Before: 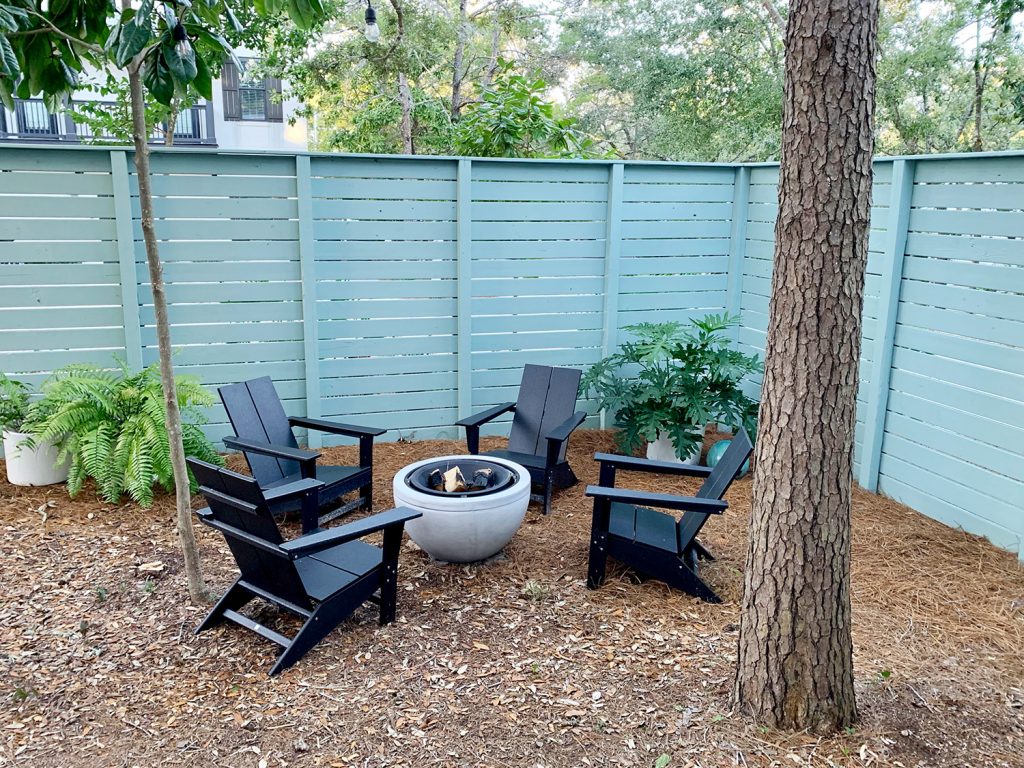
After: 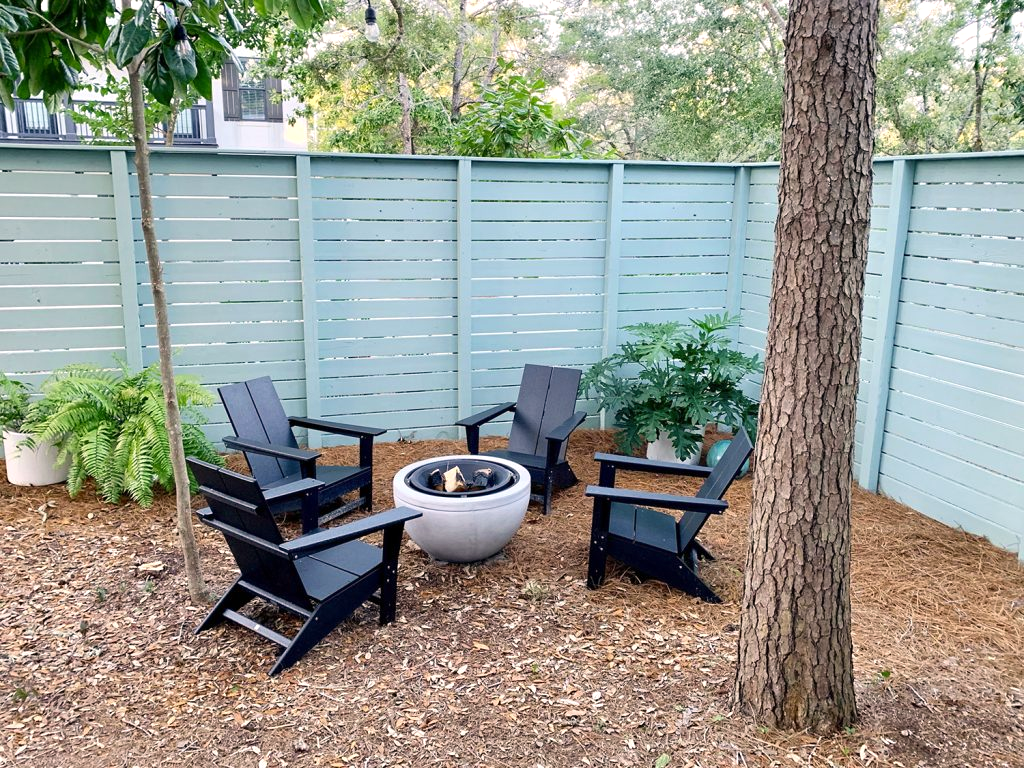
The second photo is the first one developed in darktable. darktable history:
exposure: exposure 0.202 EV, compensate highlight preservation false
color correction: highlights a* 5.87, highlights b* 4.69
